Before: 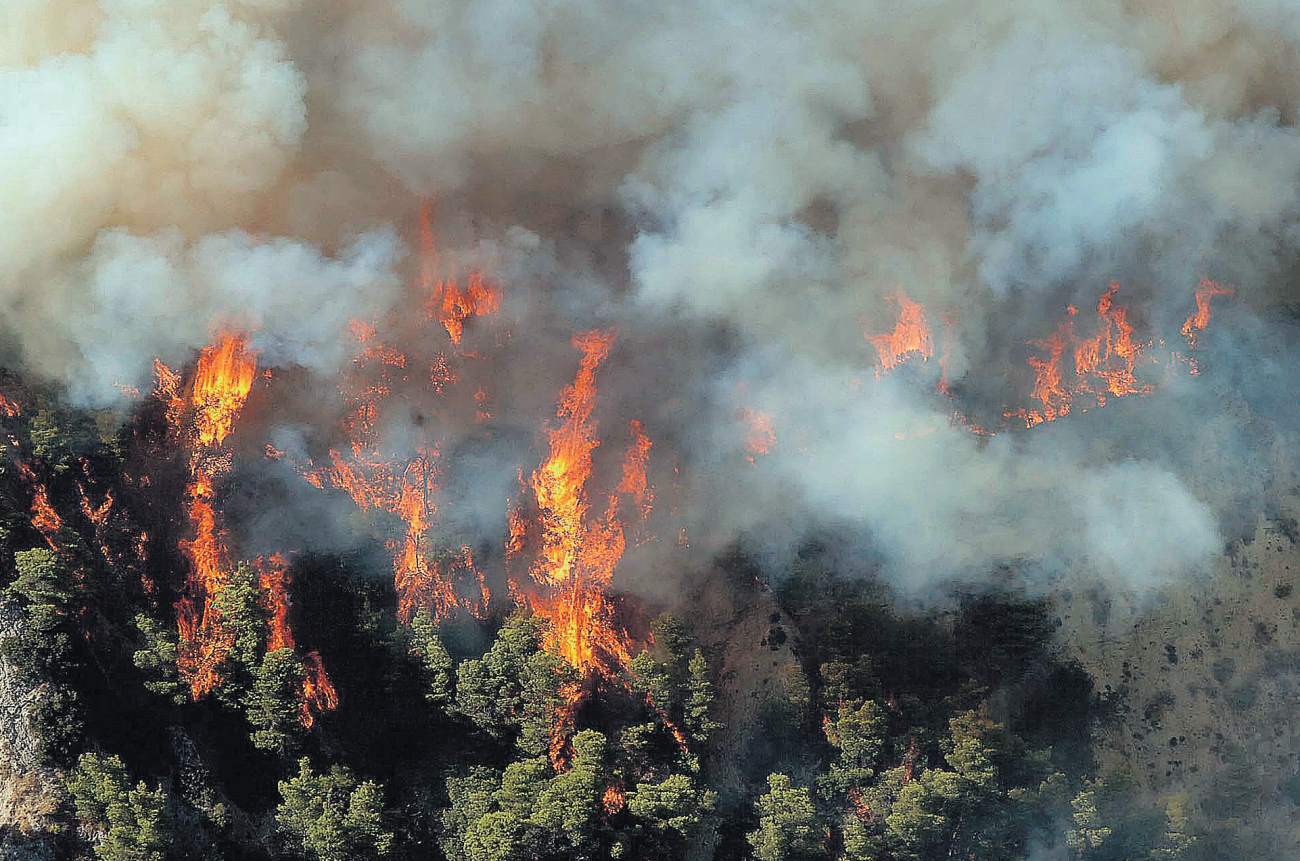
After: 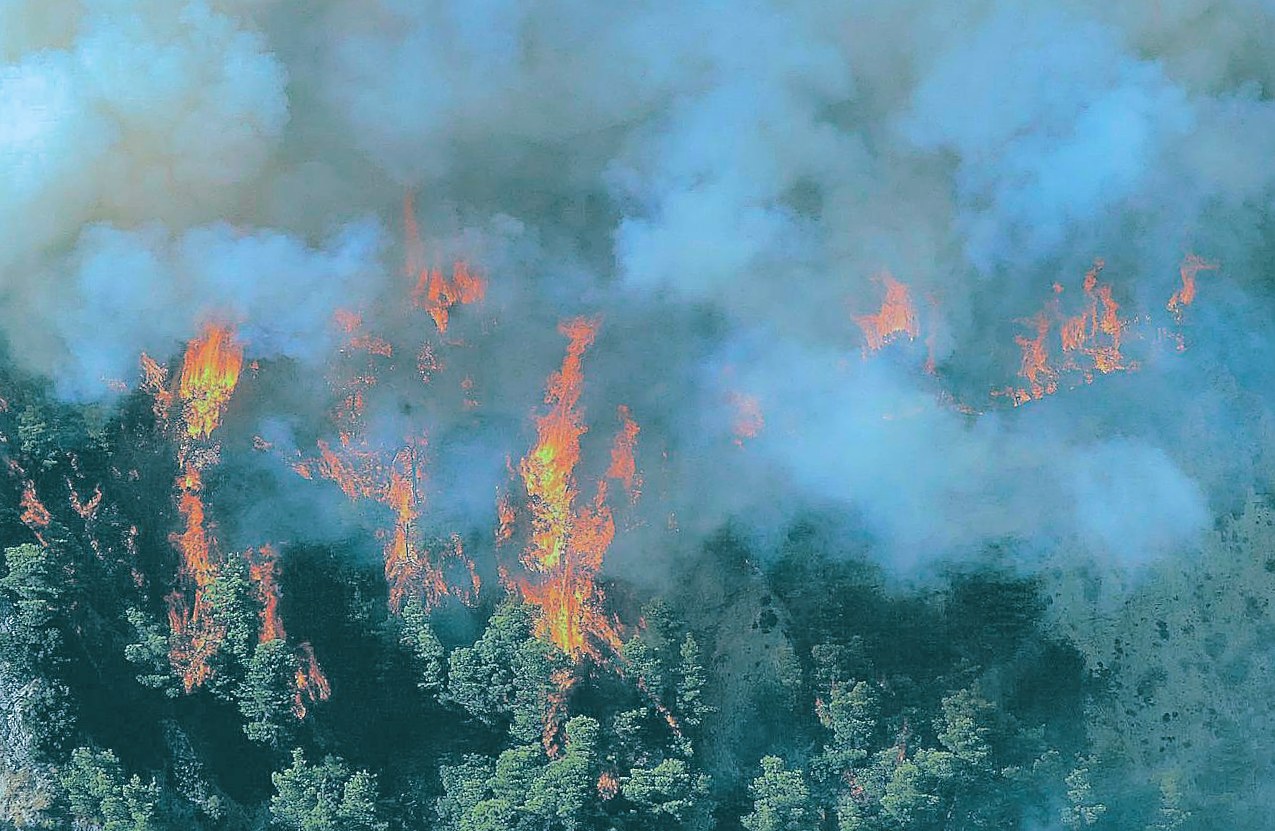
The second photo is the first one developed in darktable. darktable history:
base curve: curves: ch0 [(0, 0) (0.235, 0.266) (0.503, 0.496) (0.786, 0.72) (1, 1)]
contrast brightness saturation: contrast -0.28
color calibration: x 0.396, y 0.386, temperature 3669 K
crop: left 0.434%, top 0.485%, right 0.244%, bottom 0.386%
exposure: exposure 0.258 EV, compensate highlight preservation false
rotate and perspective: rotation -1°, crop left 0.011, crop right 0.989, crop top 0.025, crop bottom 0.975
split-toning: shadows › hue 186.43°, highlights › hue 49.29°, compress 30.29%
sharpen: radius 2.529, amount 0.323
